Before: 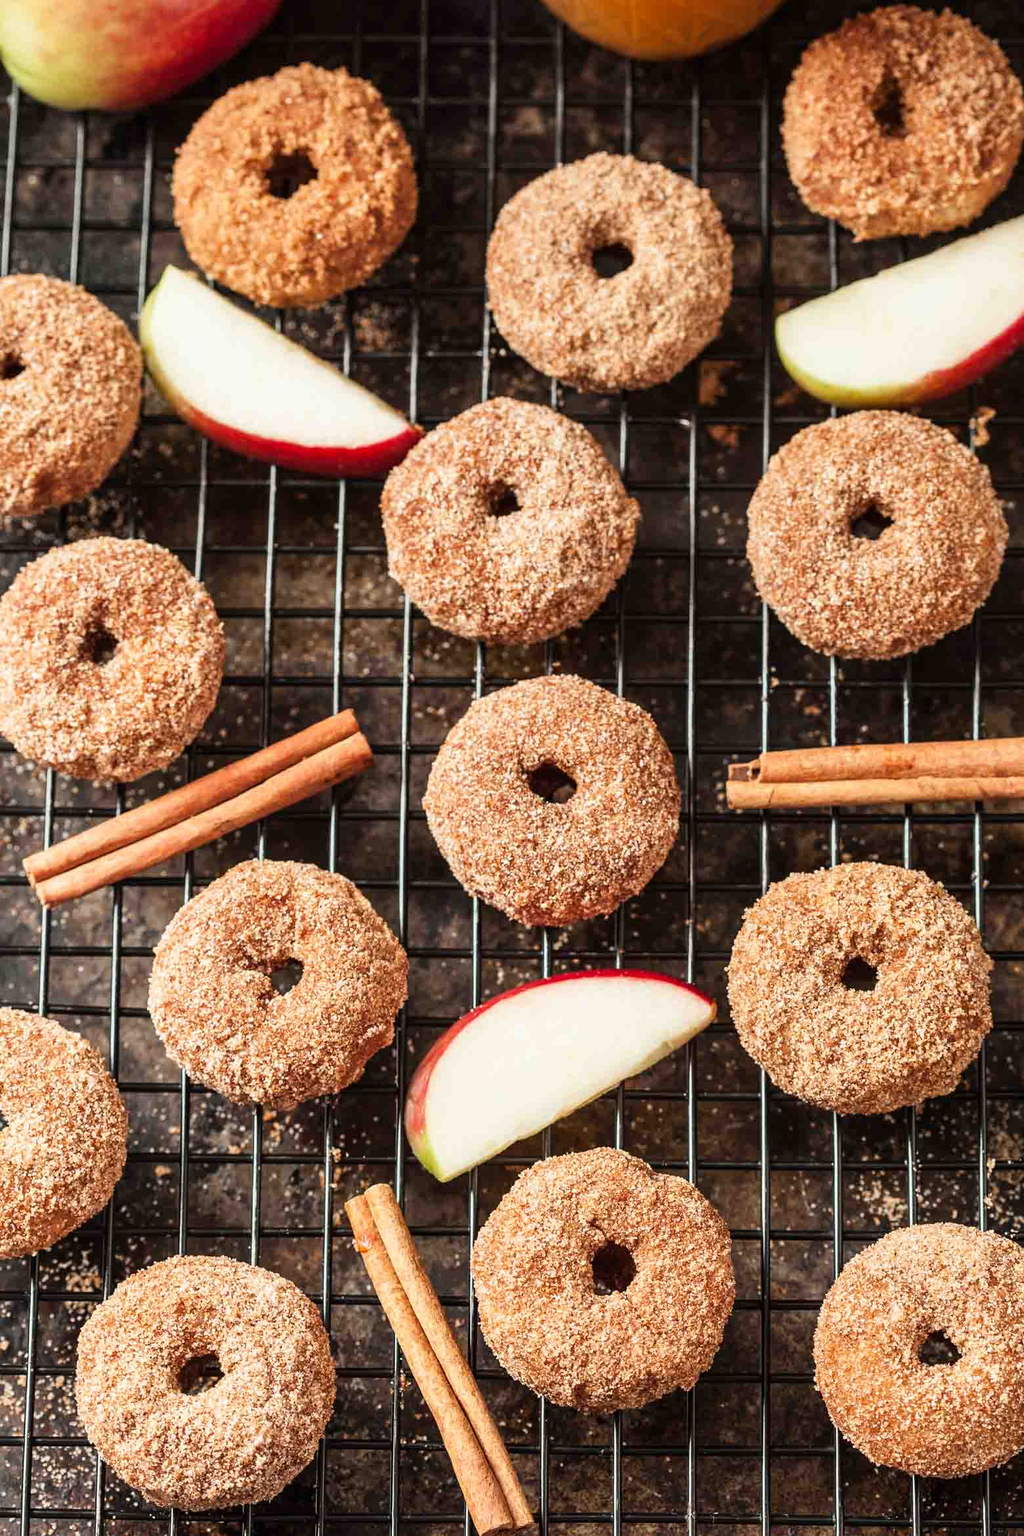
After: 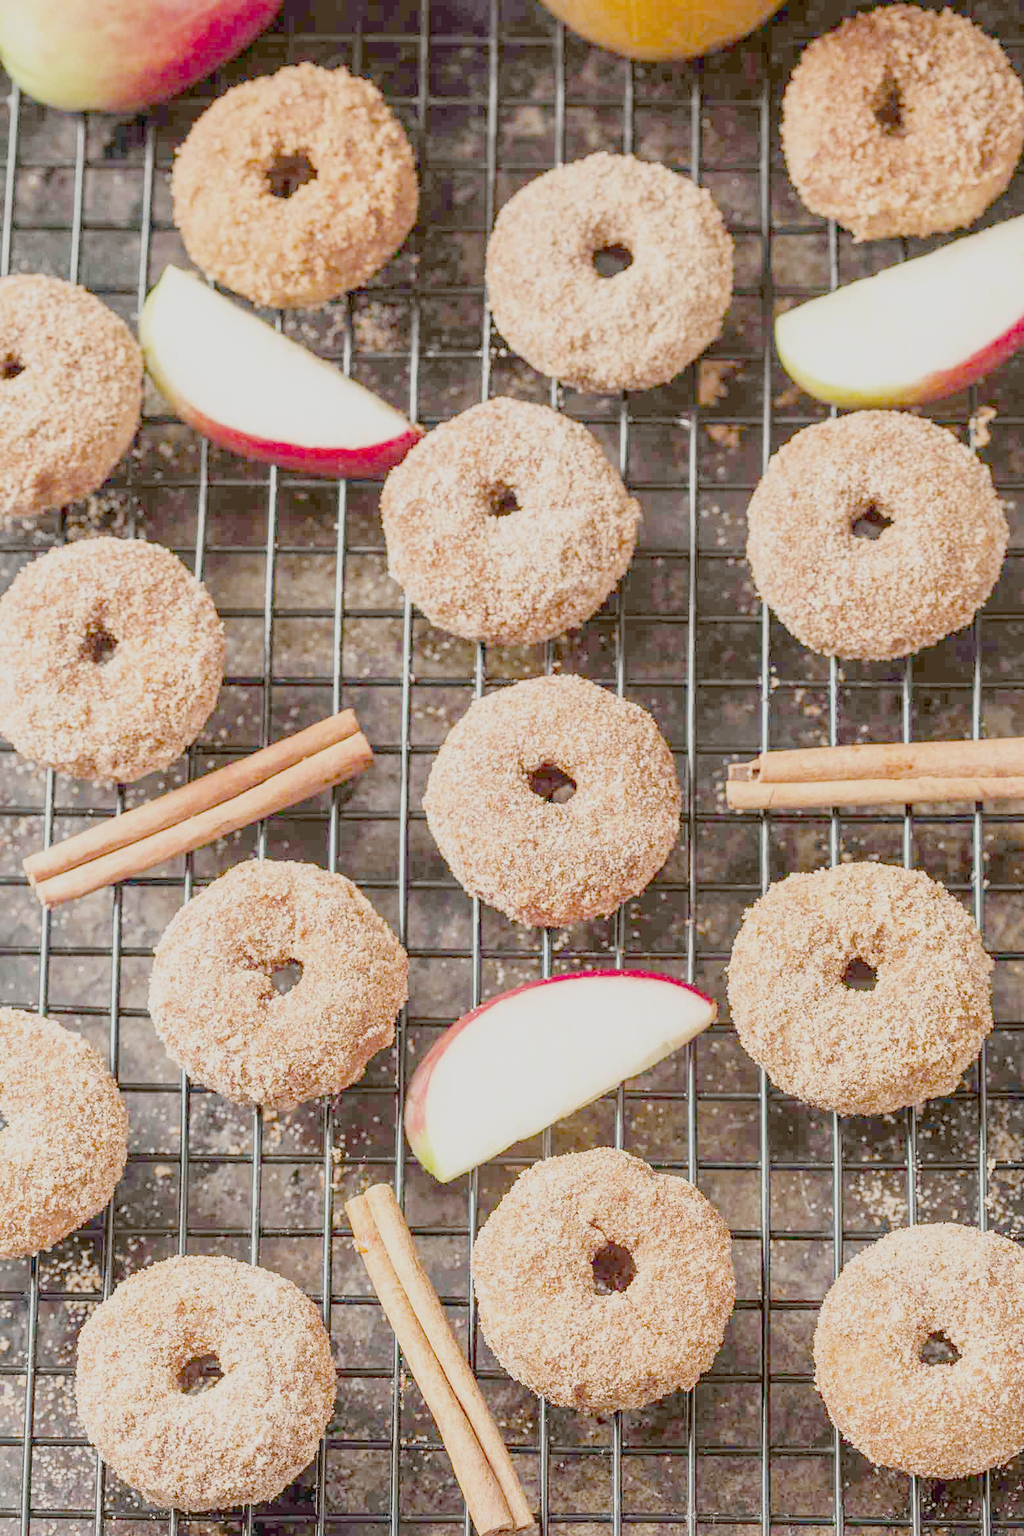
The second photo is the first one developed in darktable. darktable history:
filmic rgb: white relative exposure 3.85 EV, hardness 4.3
rotate and perspective: crop left 0, crop top 0
